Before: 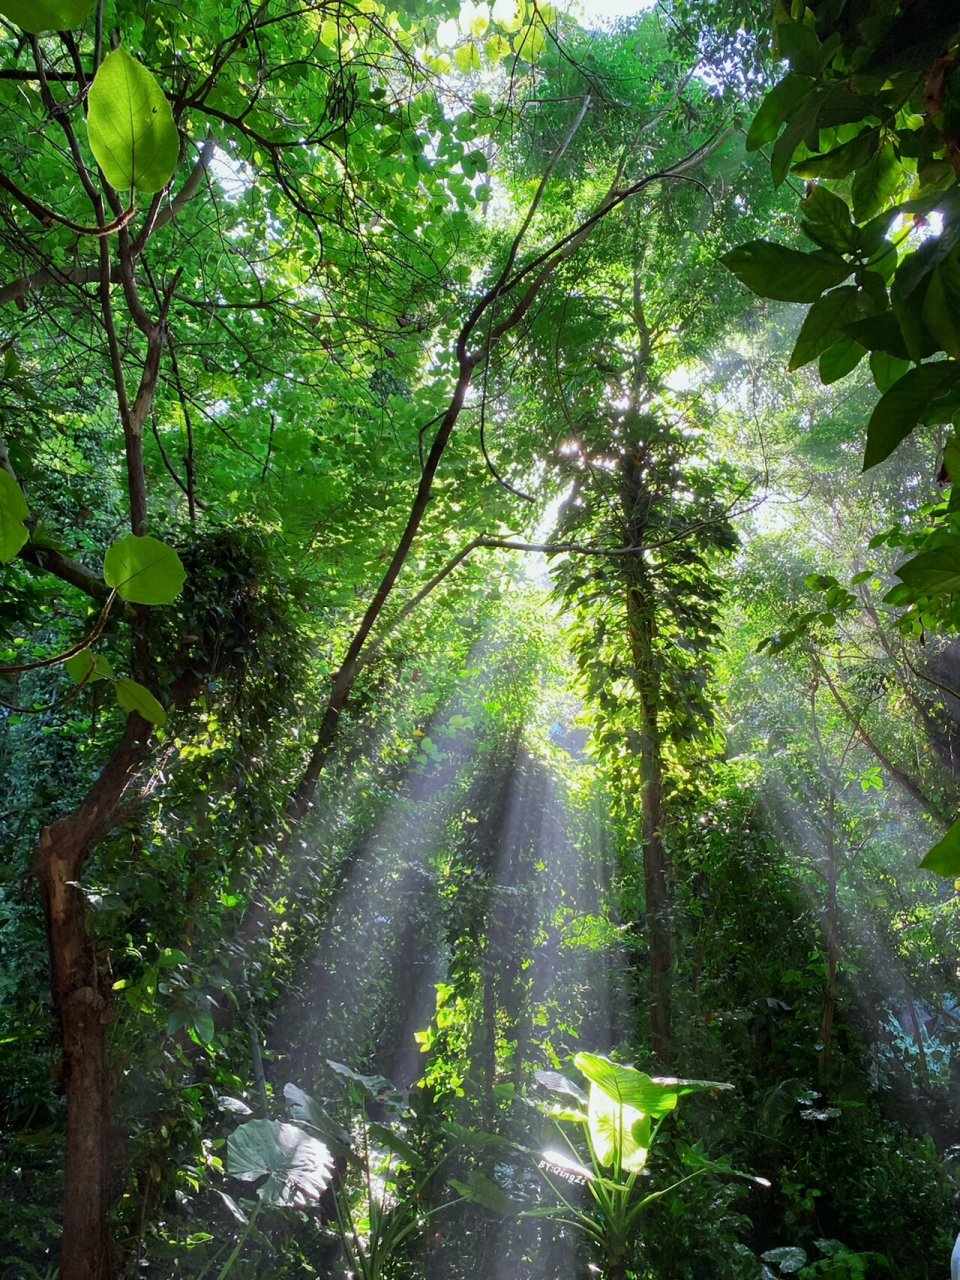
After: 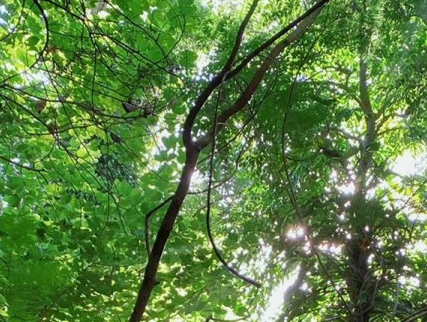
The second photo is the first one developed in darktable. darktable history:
crop: left 28.621%, top 16.833%, right 26.798%, bottom 57.998%
contrast brightness saturation: saturation -0.046
